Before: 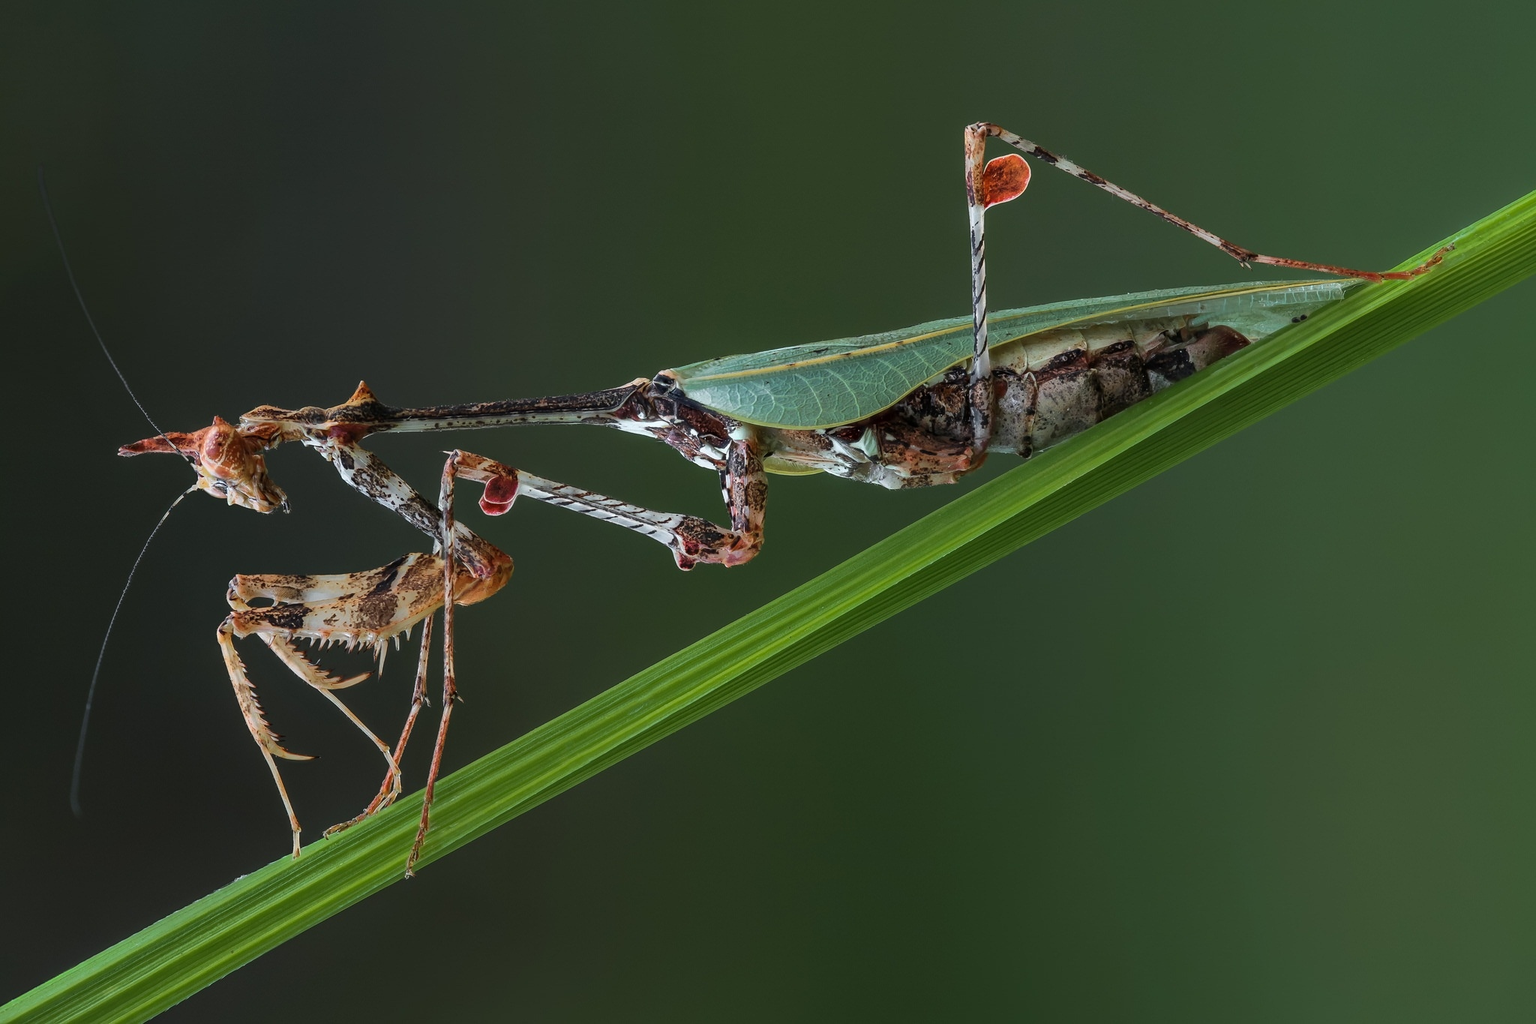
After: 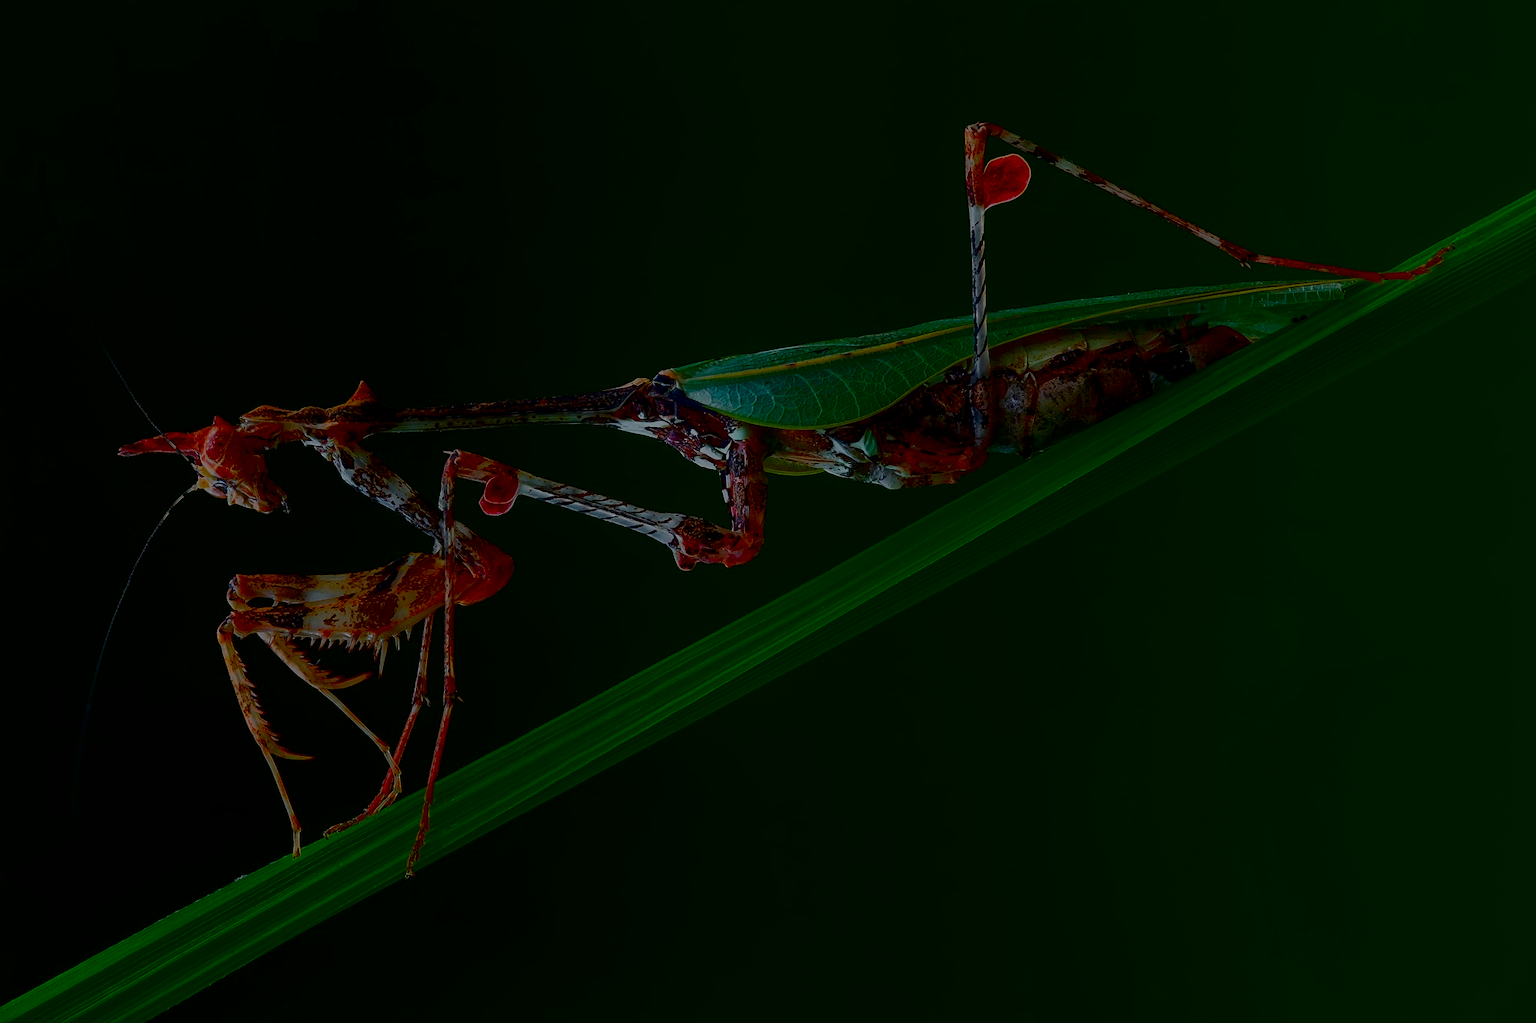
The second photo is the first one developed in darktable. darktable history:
sharpen: amount 0.206
filmic rgb: black relative exposure -7.09 EV, white relative exposure 5.34 EV, hardness 3.02
contrast brightness saturation: brightness -0.994, saturation 0.994
